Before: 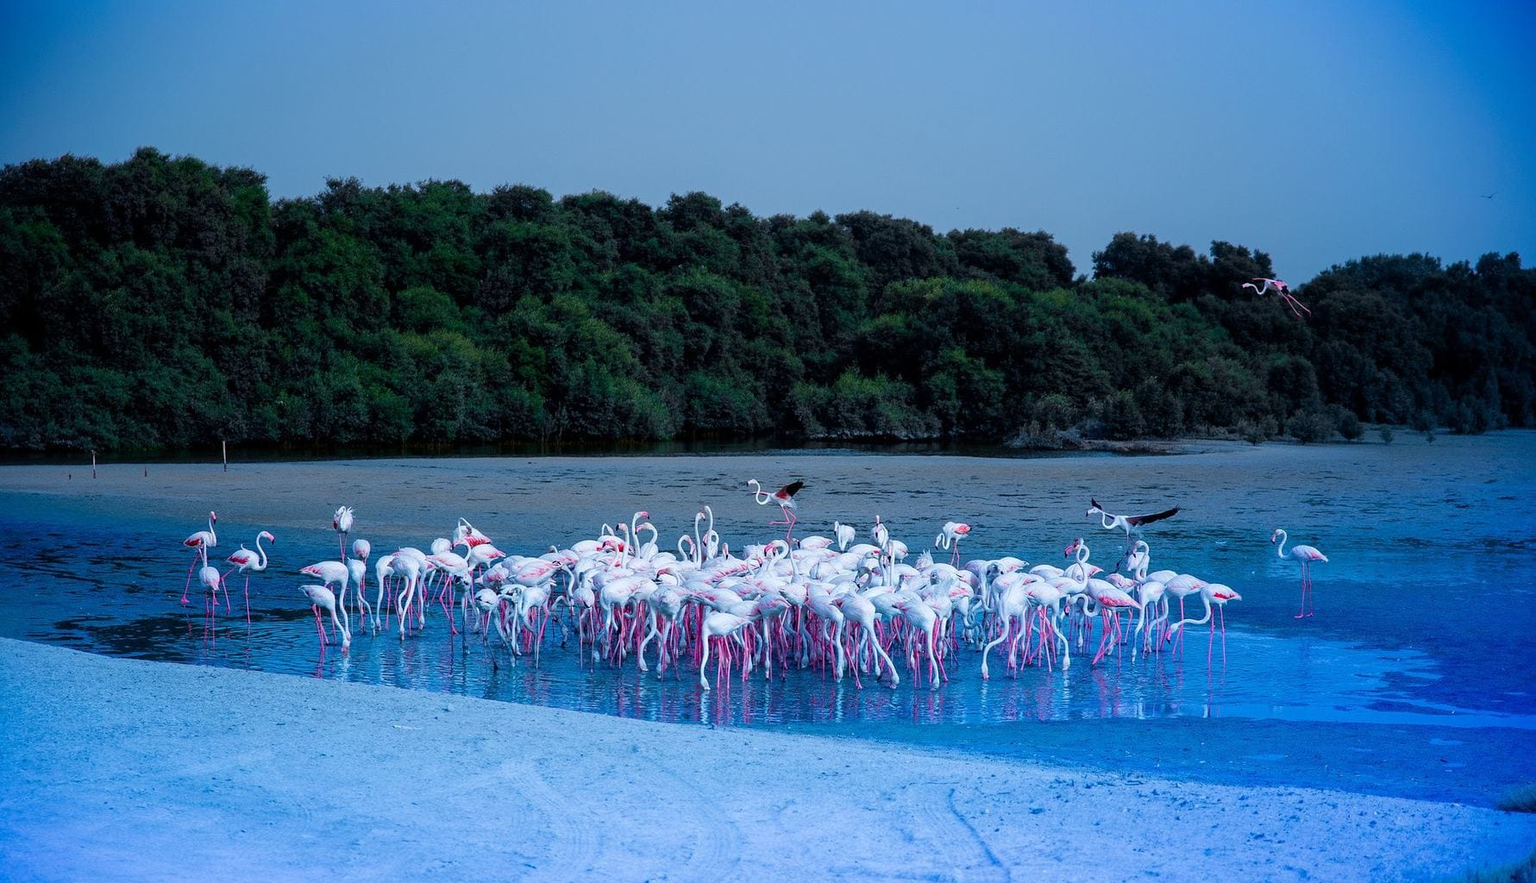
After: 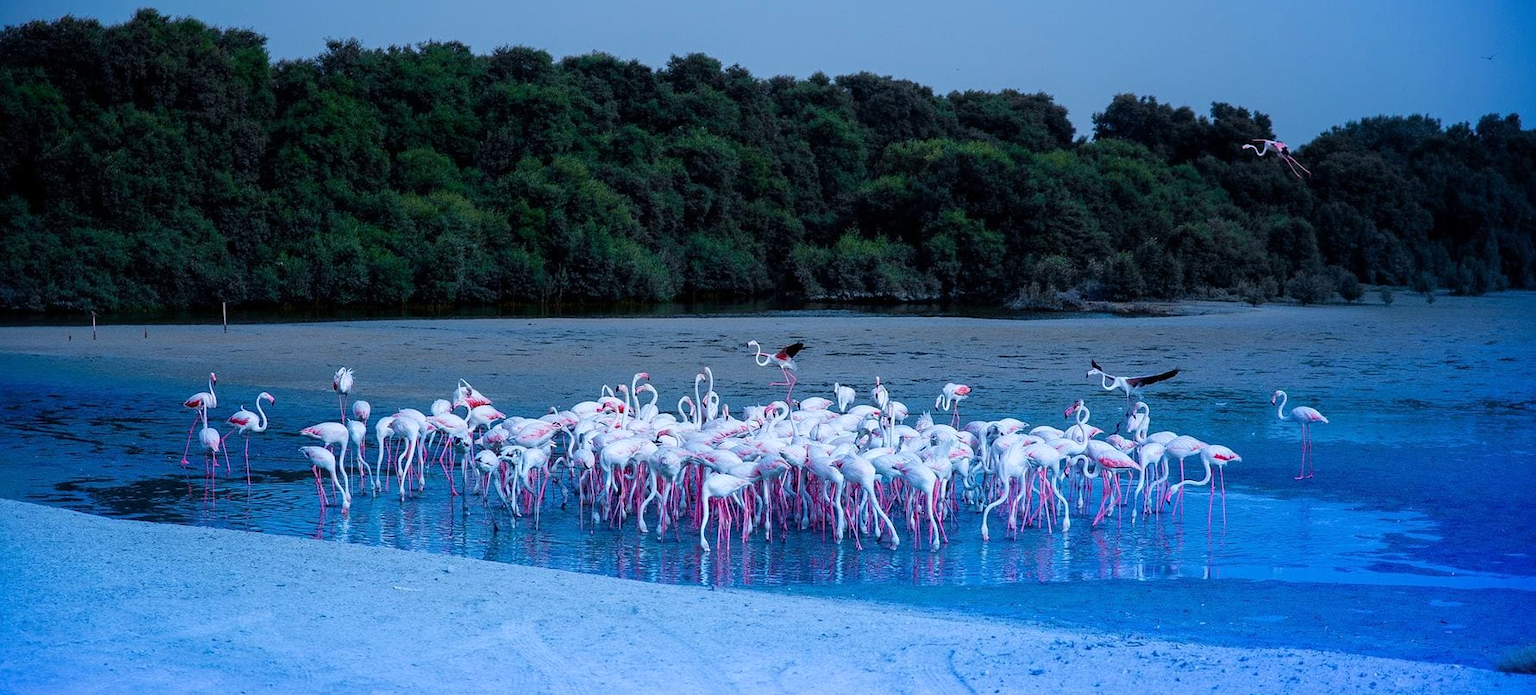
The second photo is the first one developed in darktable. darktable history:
crop and rotate: top 15.774%, bottom 5.506%
white balance: red 0.98, blue 1.034
